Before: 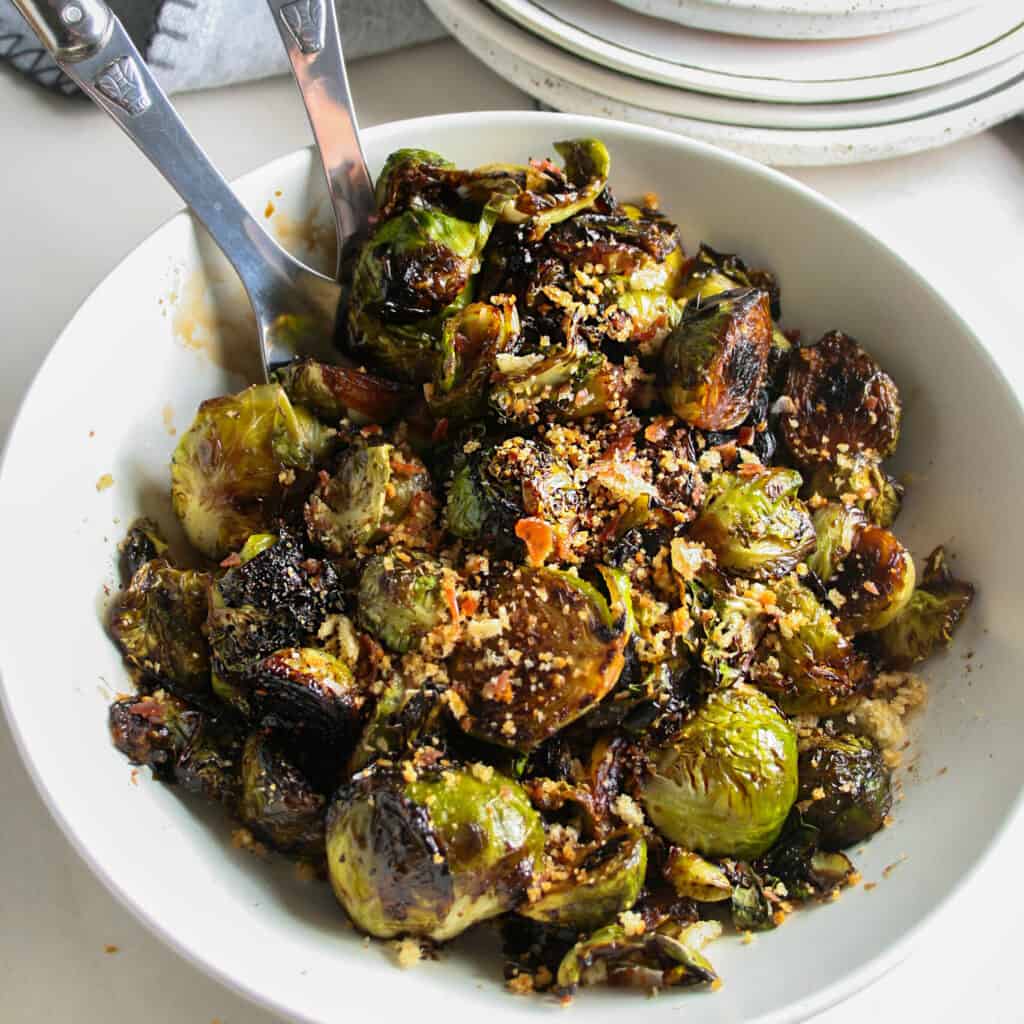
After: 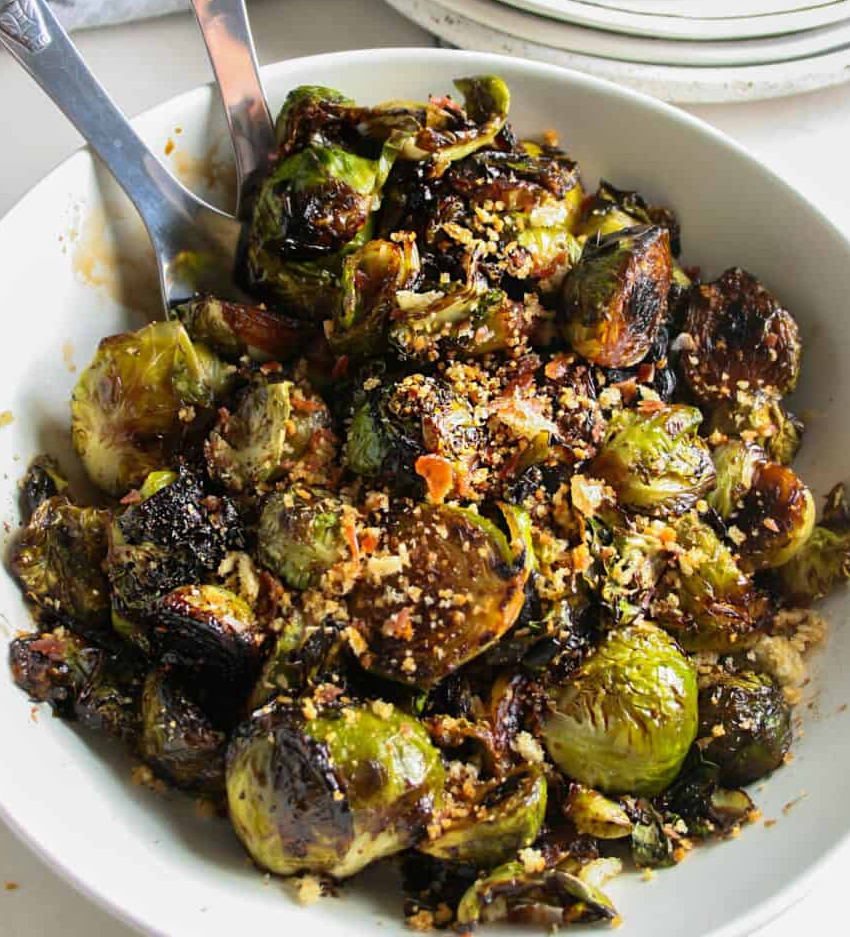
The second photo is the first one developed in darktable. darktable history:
crop: left 9.768%, top 6.247%, right 7.136%, bottom 2.165%
